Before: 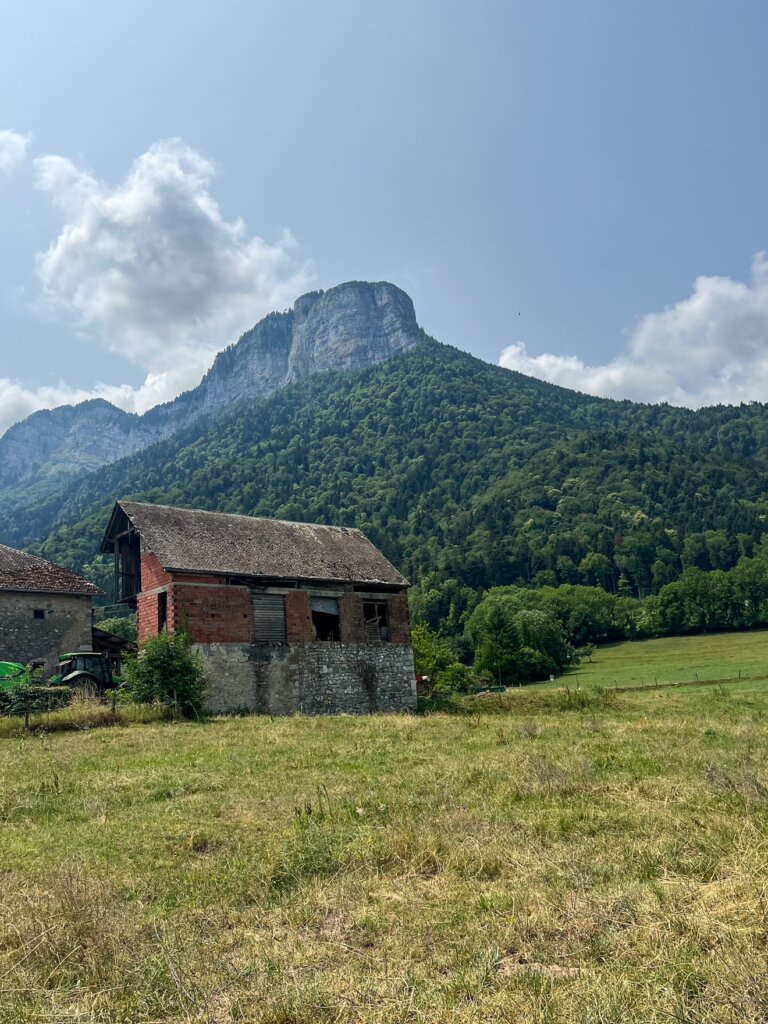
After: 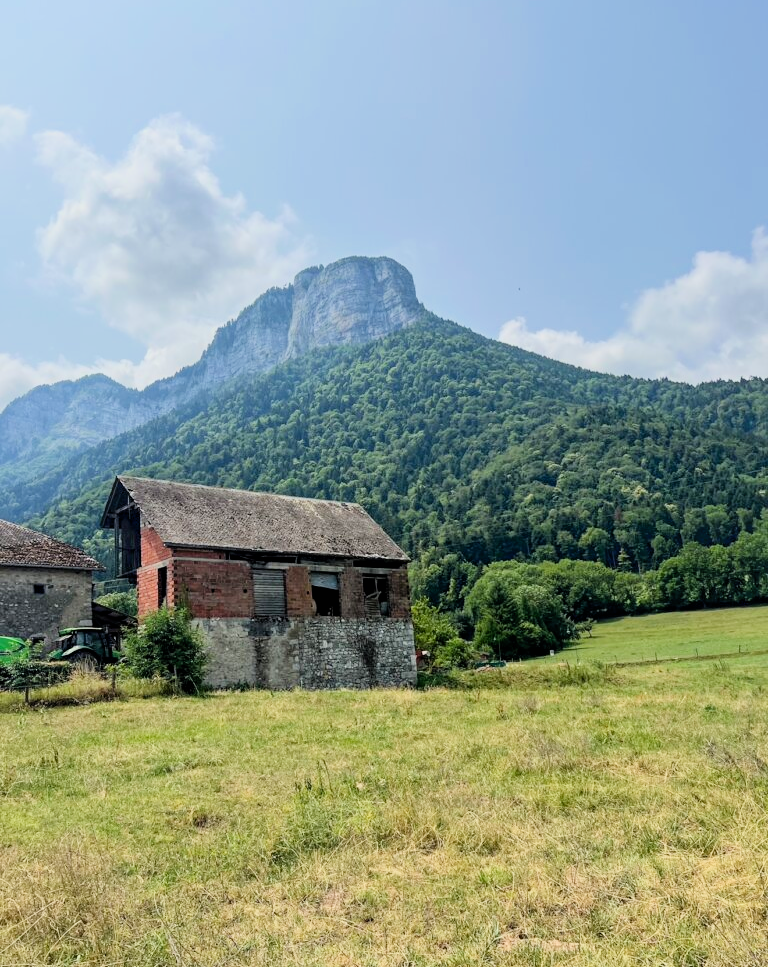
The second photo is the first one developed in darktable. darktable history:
shadows and highlights: shadows 62.66, white point adjustment 0.37, highlights -34.44, compress 83.82%
exposure: black level correction 0.001, exposure 1 EV, compensate highlight preservation false
filmic rgb: black relative exposure -7.15 EV, white relative exposure 5.36 EV, hardness 3.02, color science v6 (2022)
crop and rotate: top 2.479%, bottom 3.018%
